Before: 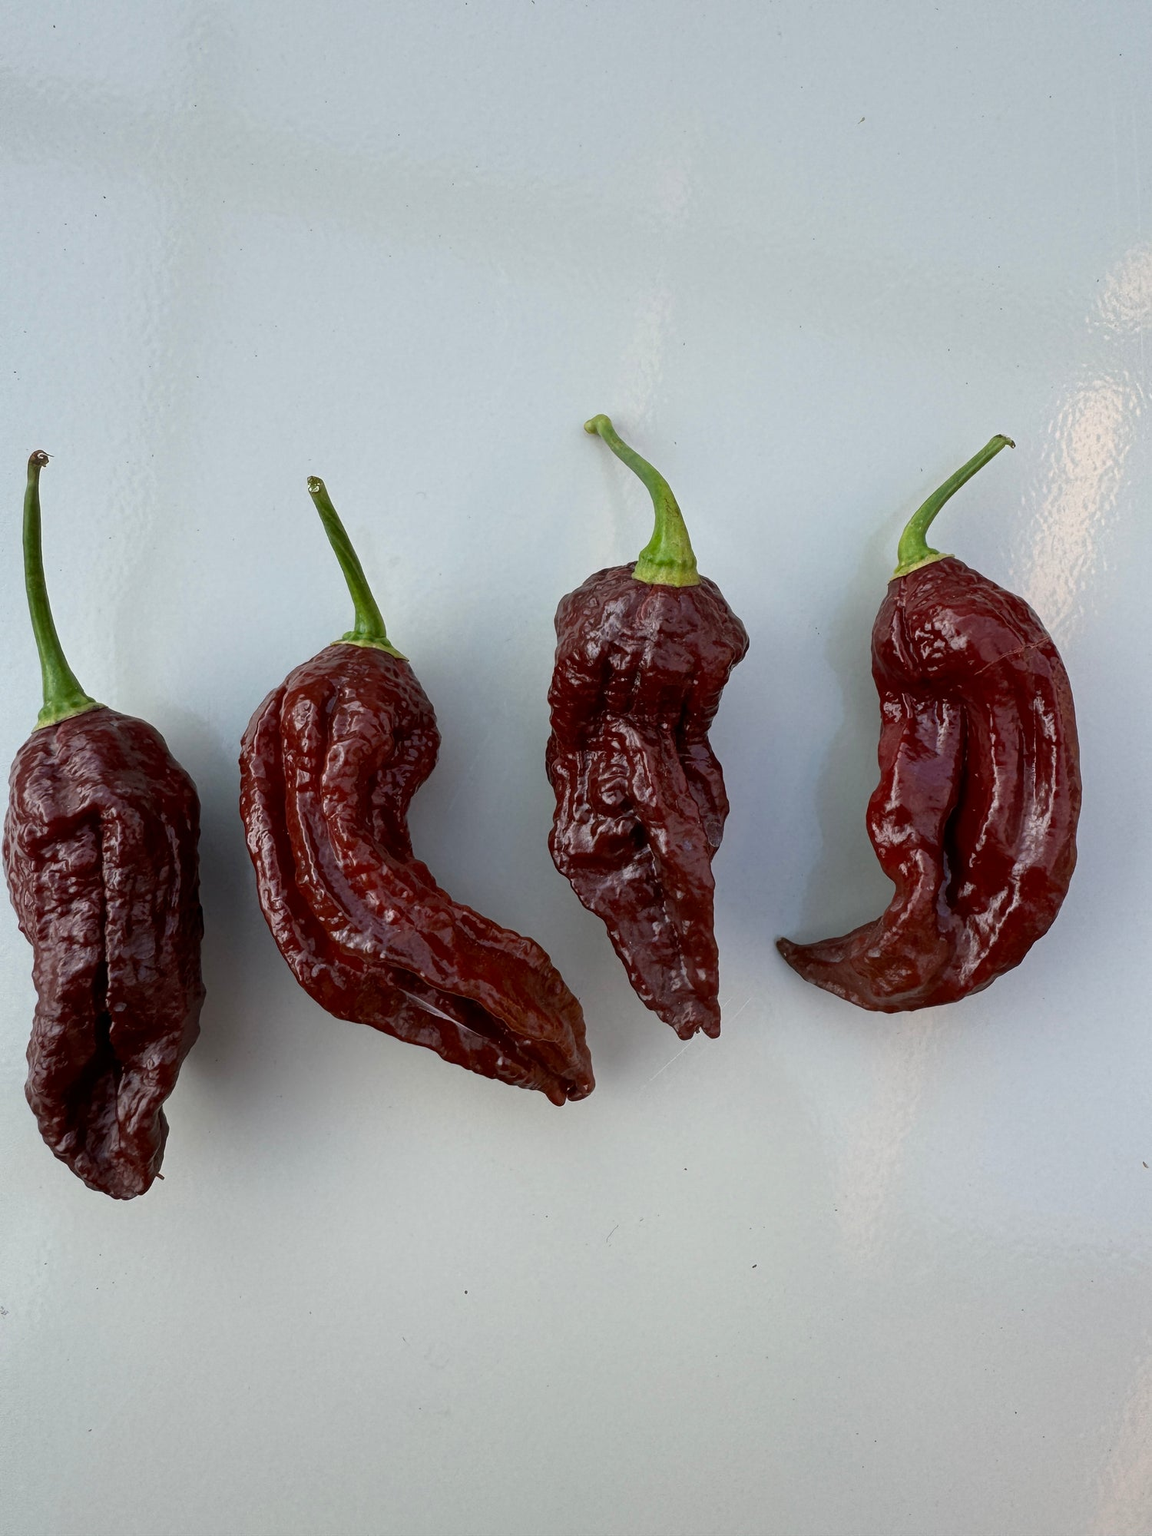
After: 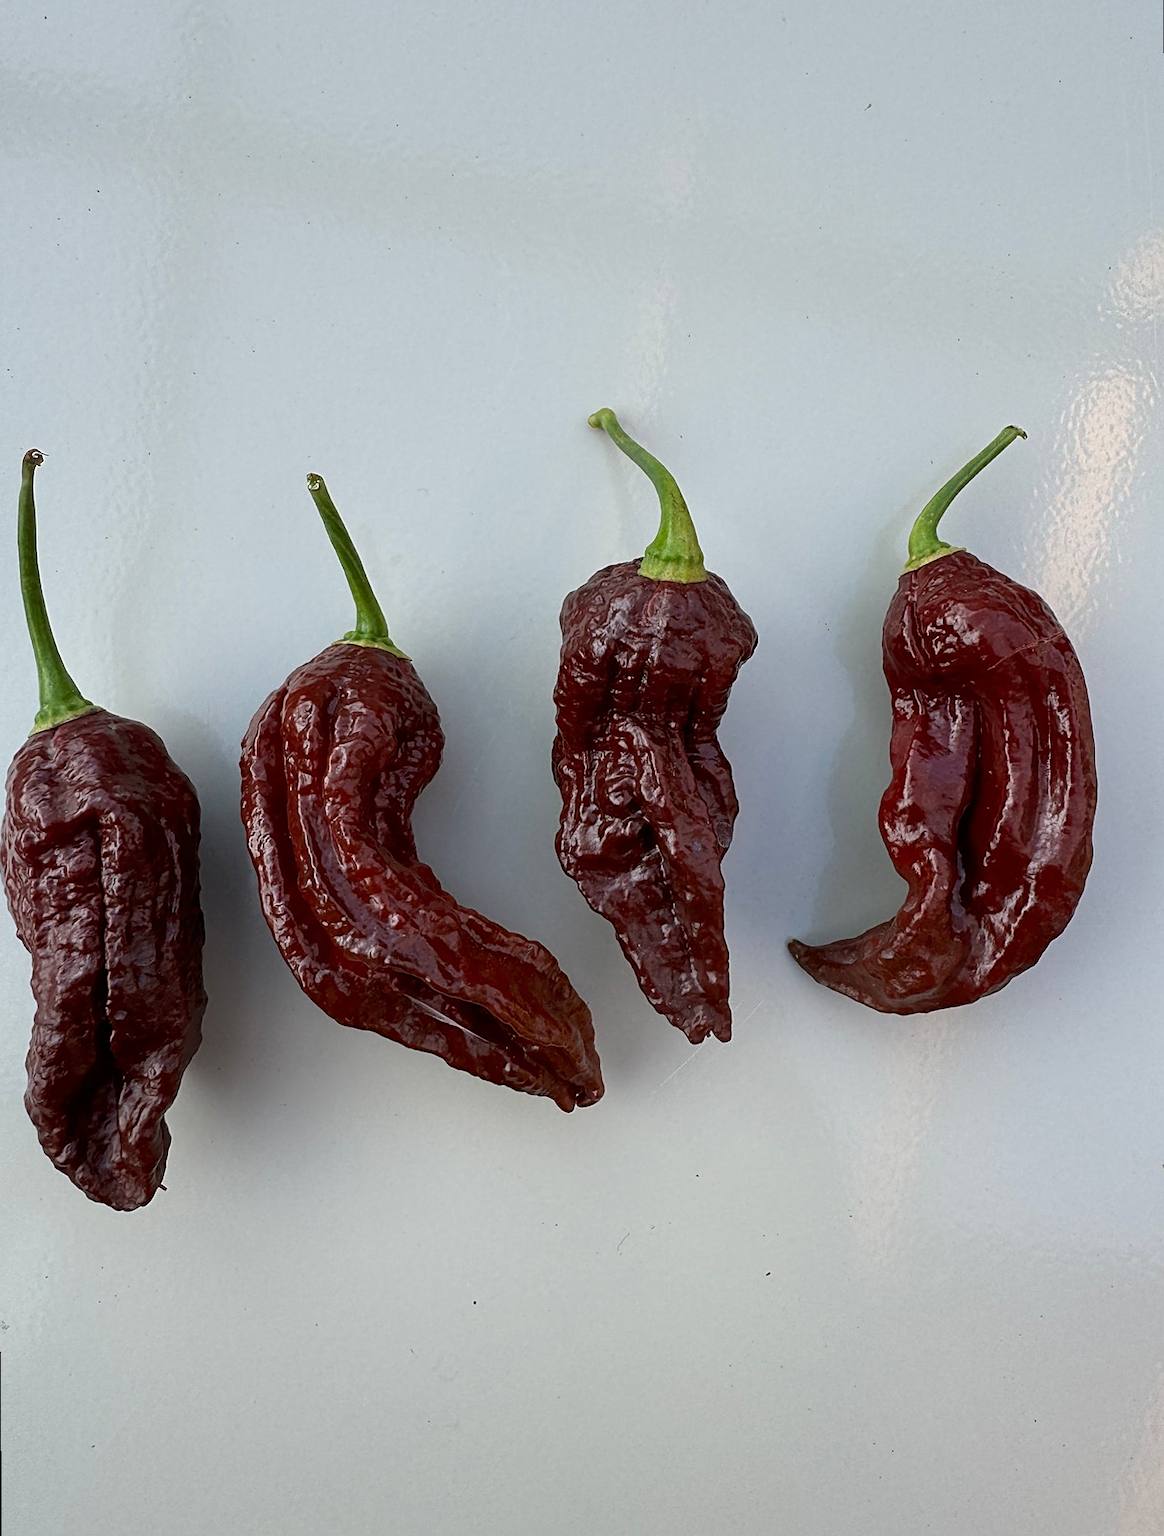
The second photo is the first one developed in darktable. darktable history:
rotate and perspective: rotation -0.45°, automatic cropping original format, crop left 0.008, crop right 0.992, crop top 0.012, crop bottom 0.988
sharpen: on, module defaults
